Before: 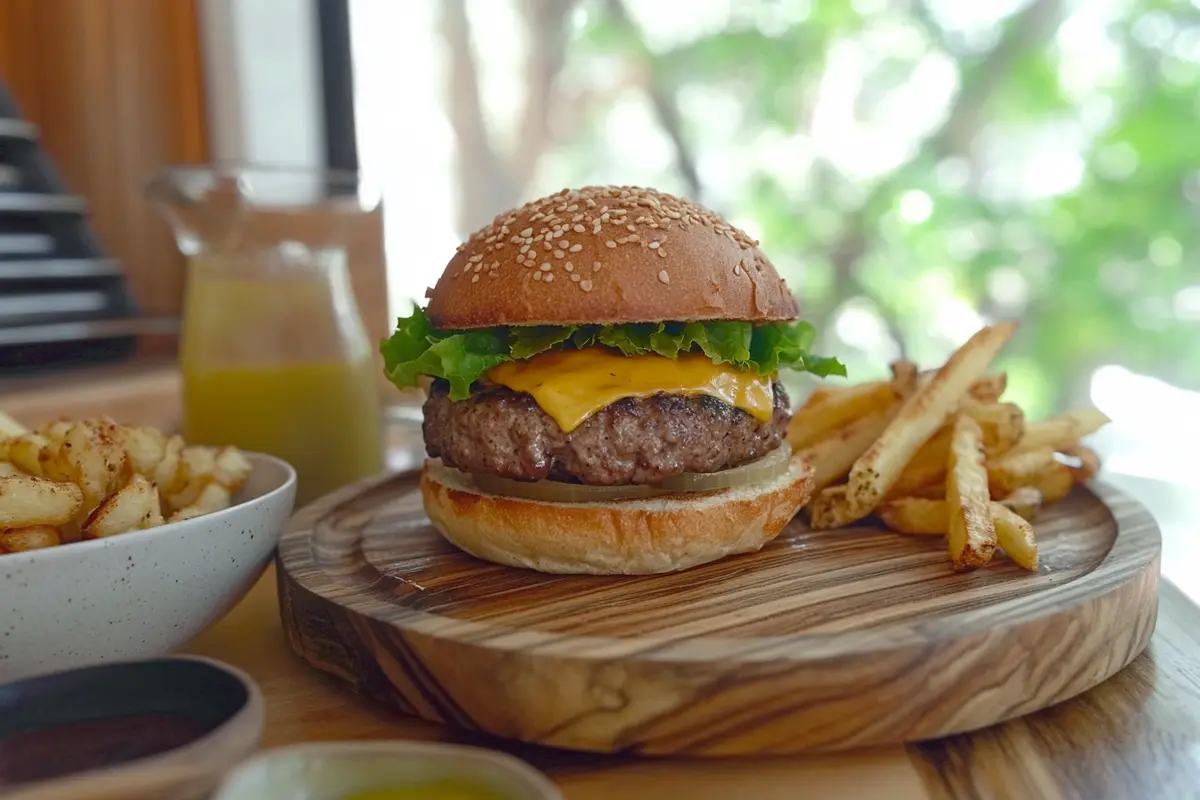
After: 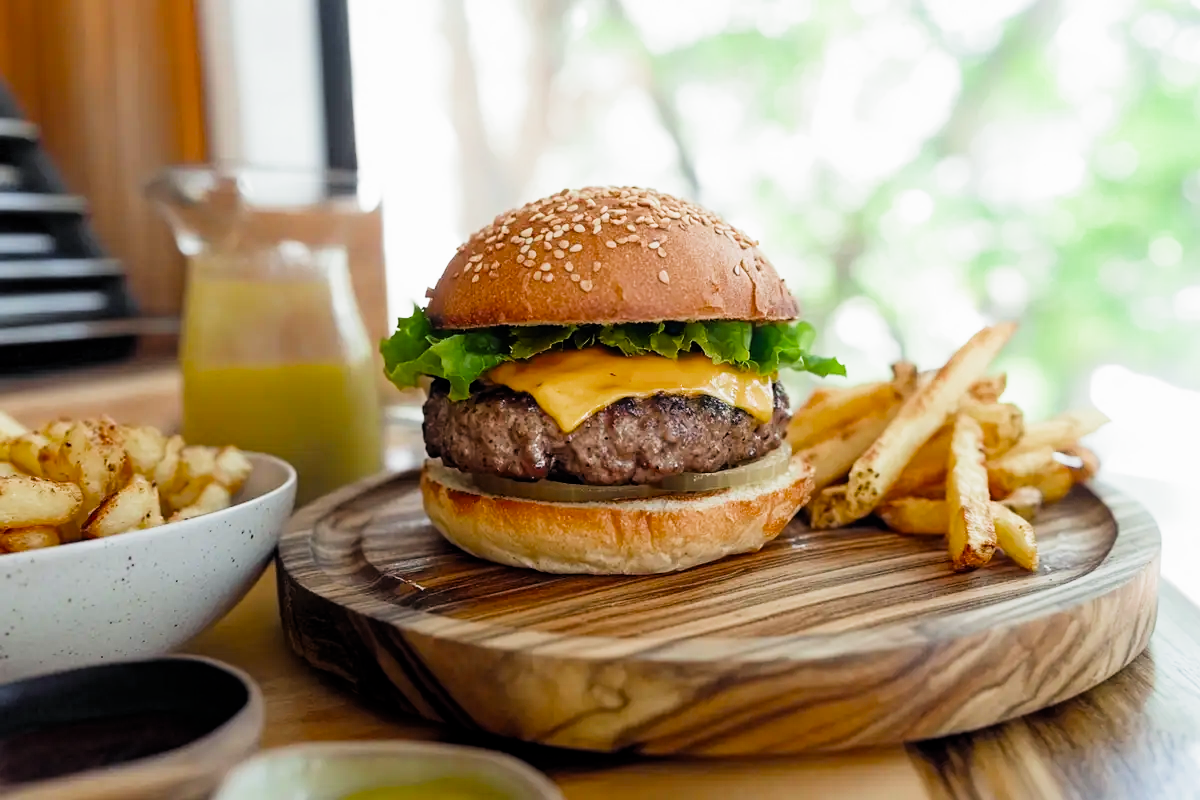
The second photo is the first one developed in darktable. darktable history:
tone equalizer: -8 EV -0.776 EV, -7 EV -0.667 EV, -6 EV -0.632 EV, -5 EV -0.367 EV, -3 EV 0.383 EV, -2 EV 0.6 EV, -1 EV 0.689 EV, +0 EV 0.757 EV
filmic rgb: middle gray luminance 10.25%, black relative exposure -8.63 EV, white relative exposure 3.3 EV, threshold 3.04 EV, structure ↔ texture 99.11%, target black luminance 0%, hardness 5.2, latitude 44.64%, contrast 1.308, highlights saturation mix 5.63%, shadows ↔ highlights balance 24.25%, color science v5 (2021), contrast in shadows safe, contrast in highlights safe, enable highlight reconstruction true
